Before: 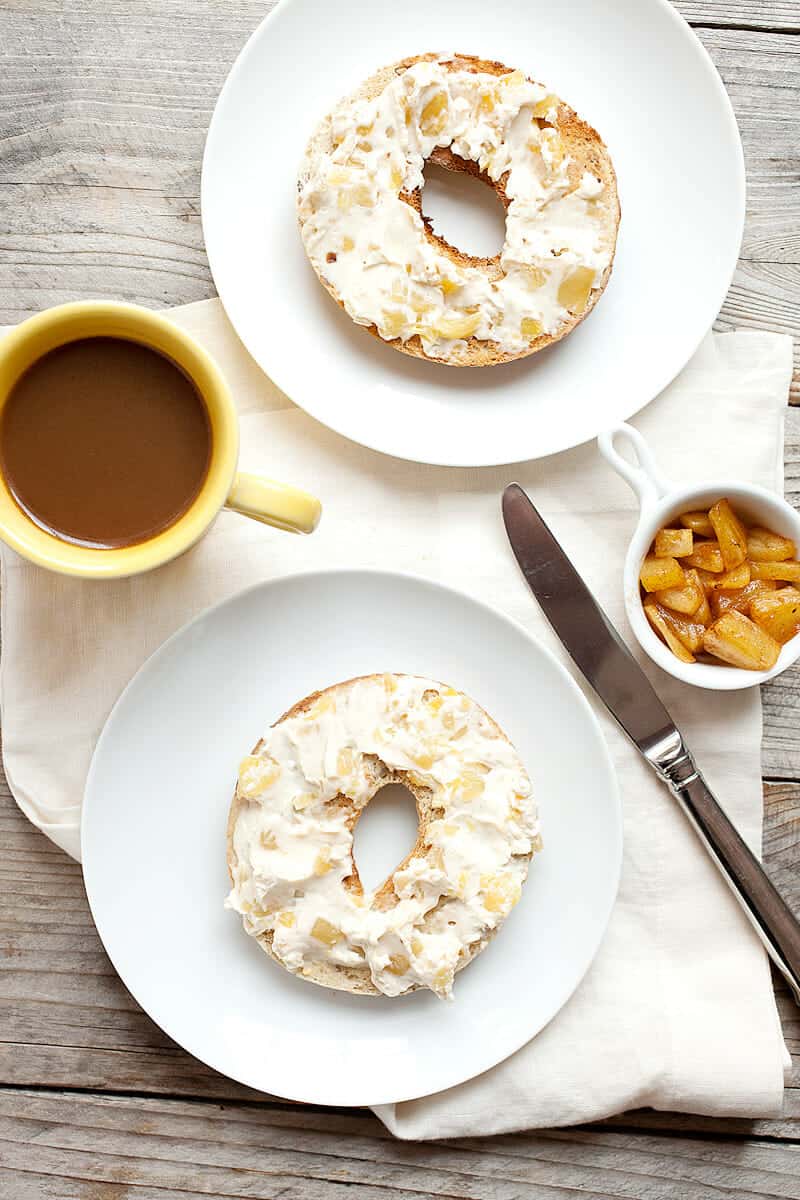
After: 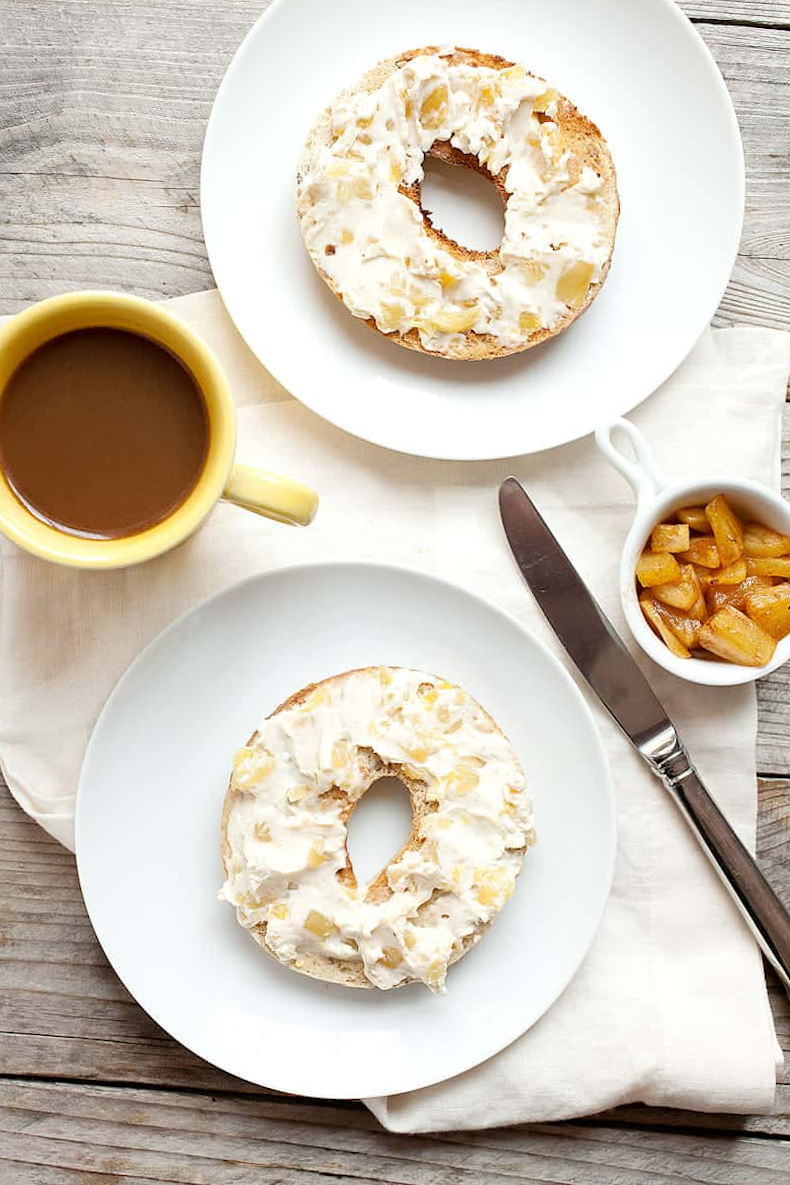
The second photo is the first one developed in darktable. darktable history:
crop and rotate: angle -0.48°
